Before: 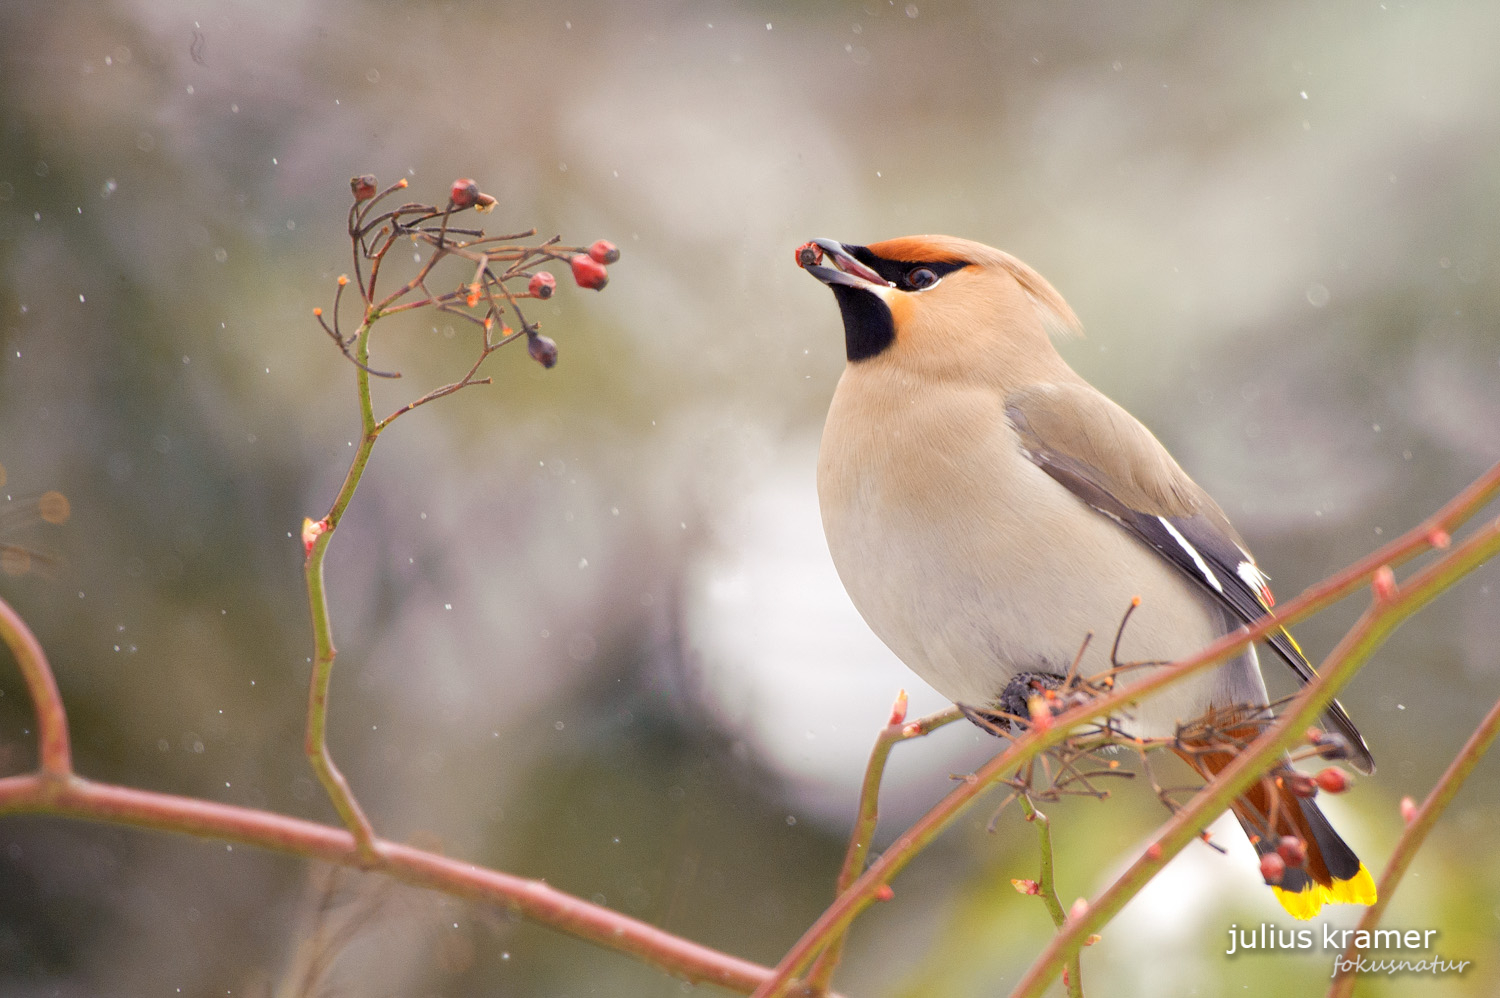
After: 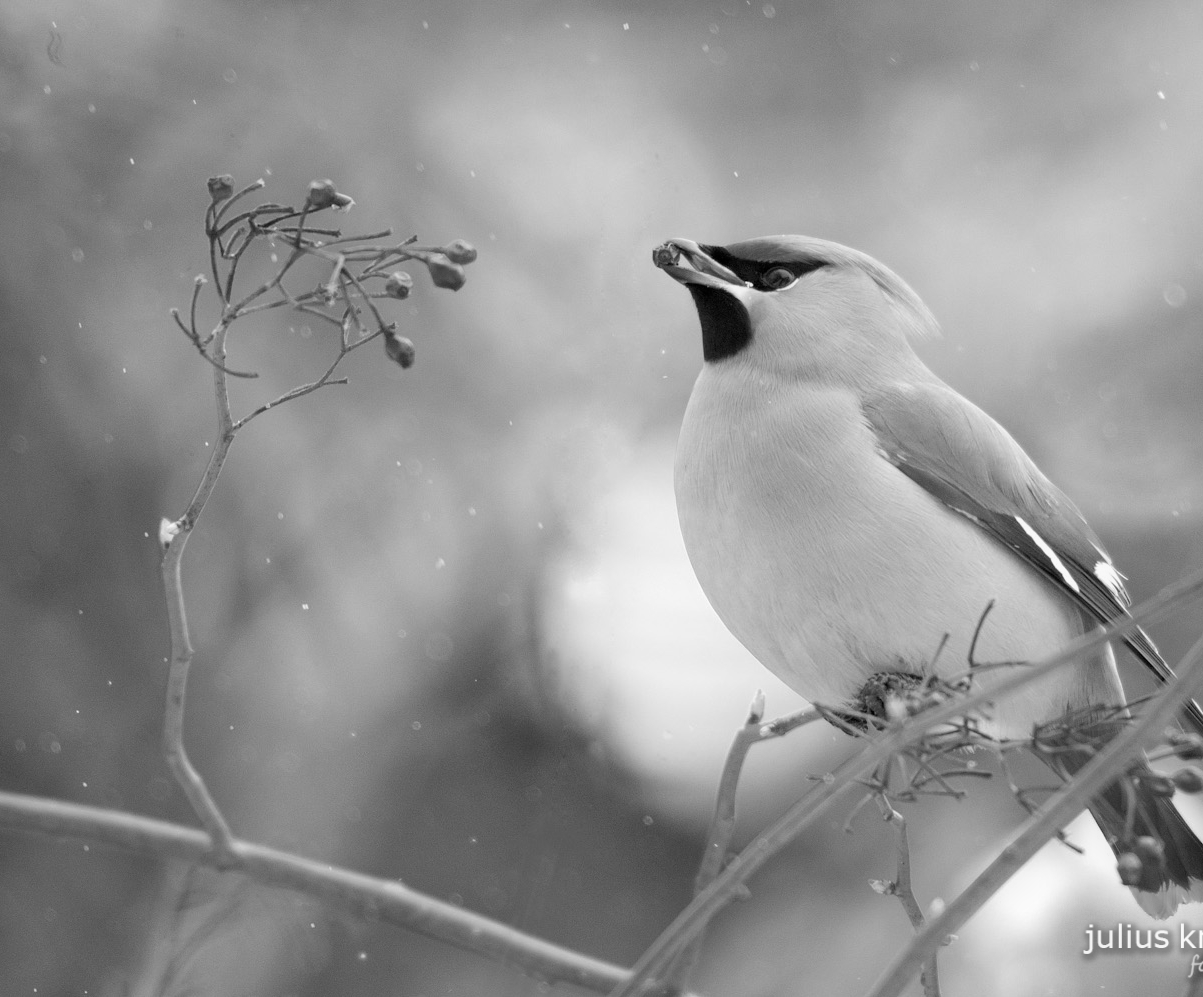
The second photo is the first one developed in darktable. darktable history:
monochrome: a -11.7, b 1.62, size 0.5, highlights 0.38
crop and rotate: left 9.597%, right 10.195%
